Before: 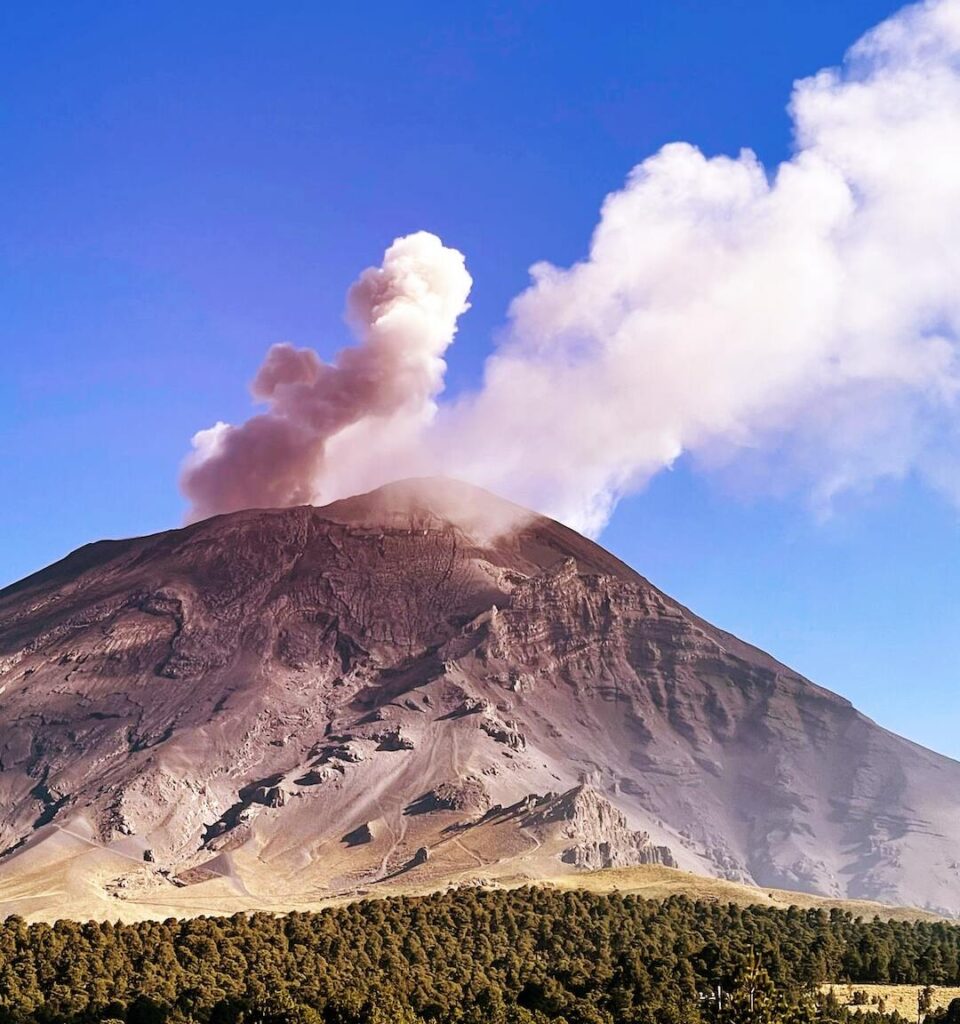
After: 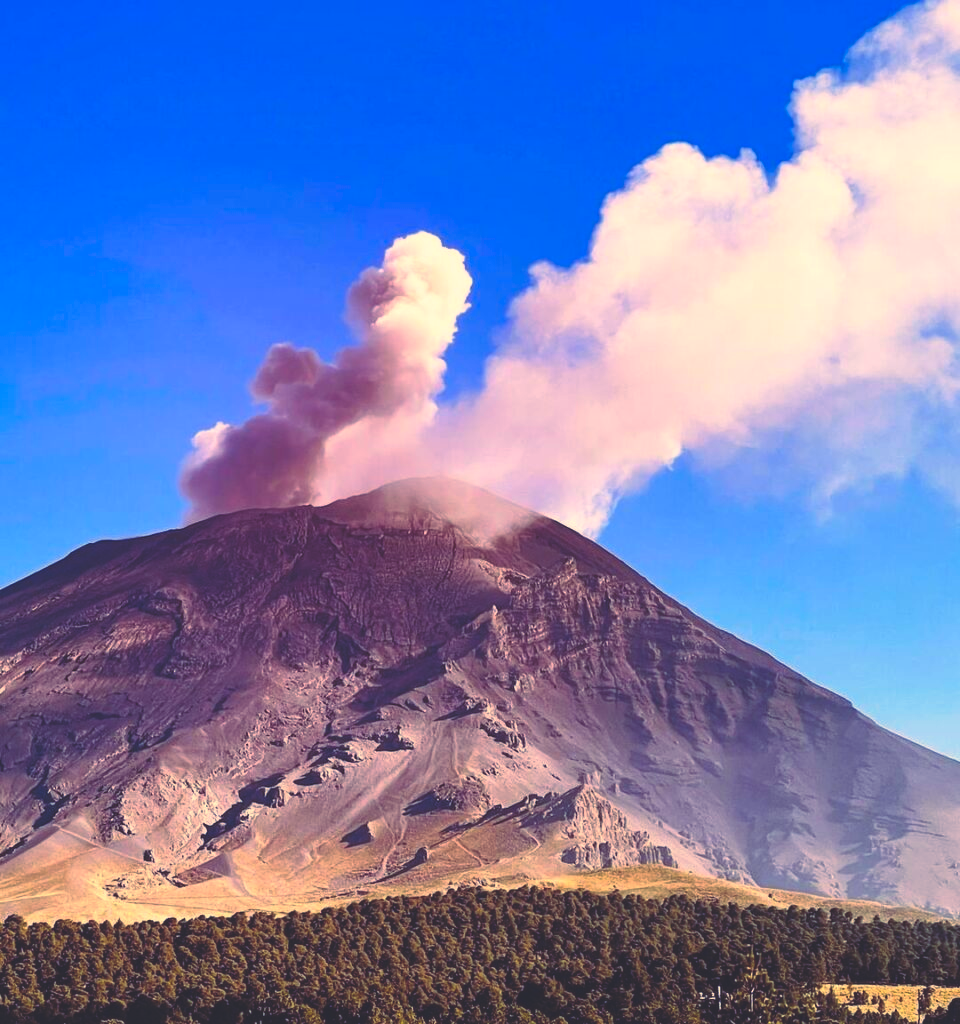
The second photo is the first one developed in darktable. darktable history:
base curve: curves: ch0 [(0, 0) (0.472, 0.455) (1, 1)], preserve colors none
contrast brightness saturation: contrast 0.09, saturation 0.28
rgb curve: curves: ch0 [(0, 0.186) (0.314, 0.284) (0.576, 0.466) (0.805, 0.691) (0.936, 0.886)]; ch1 [(0, 0.186) (0.314, 0.284) (0.581, 0.534) (0.771, 0.746) (0.936, 0.958)]; ch2 [(0, 0.216) (0.275, 0.39) (1, 1)], mode RGB, independent channels, compensate middle gray true, preserve colors none
color balance rgb: shadows lift › luminance -5%, shadows lift › chroma 1.1%, shadows lift › hue 219°, power › luminance 10%, power › chroma 2.83%, power › hue 60°, highlights gain › chroma 4.52%, highlights gain › hue 33.33°, saturation formula JzAzBz (2021)
